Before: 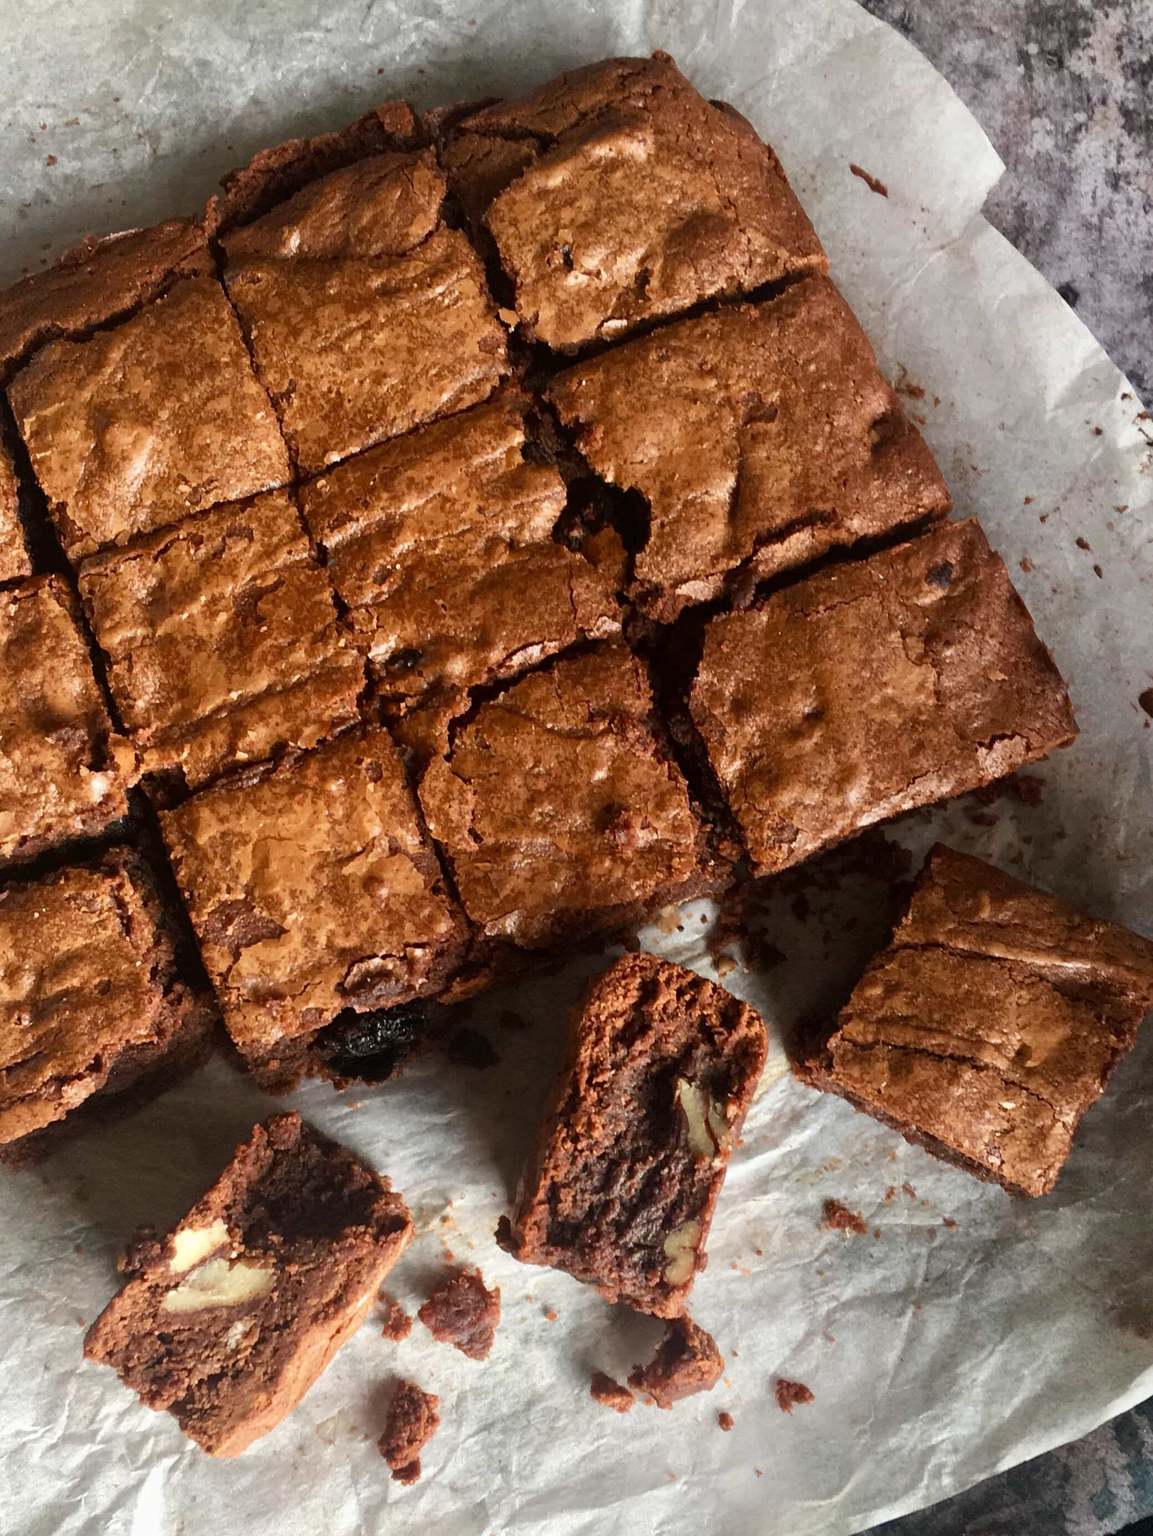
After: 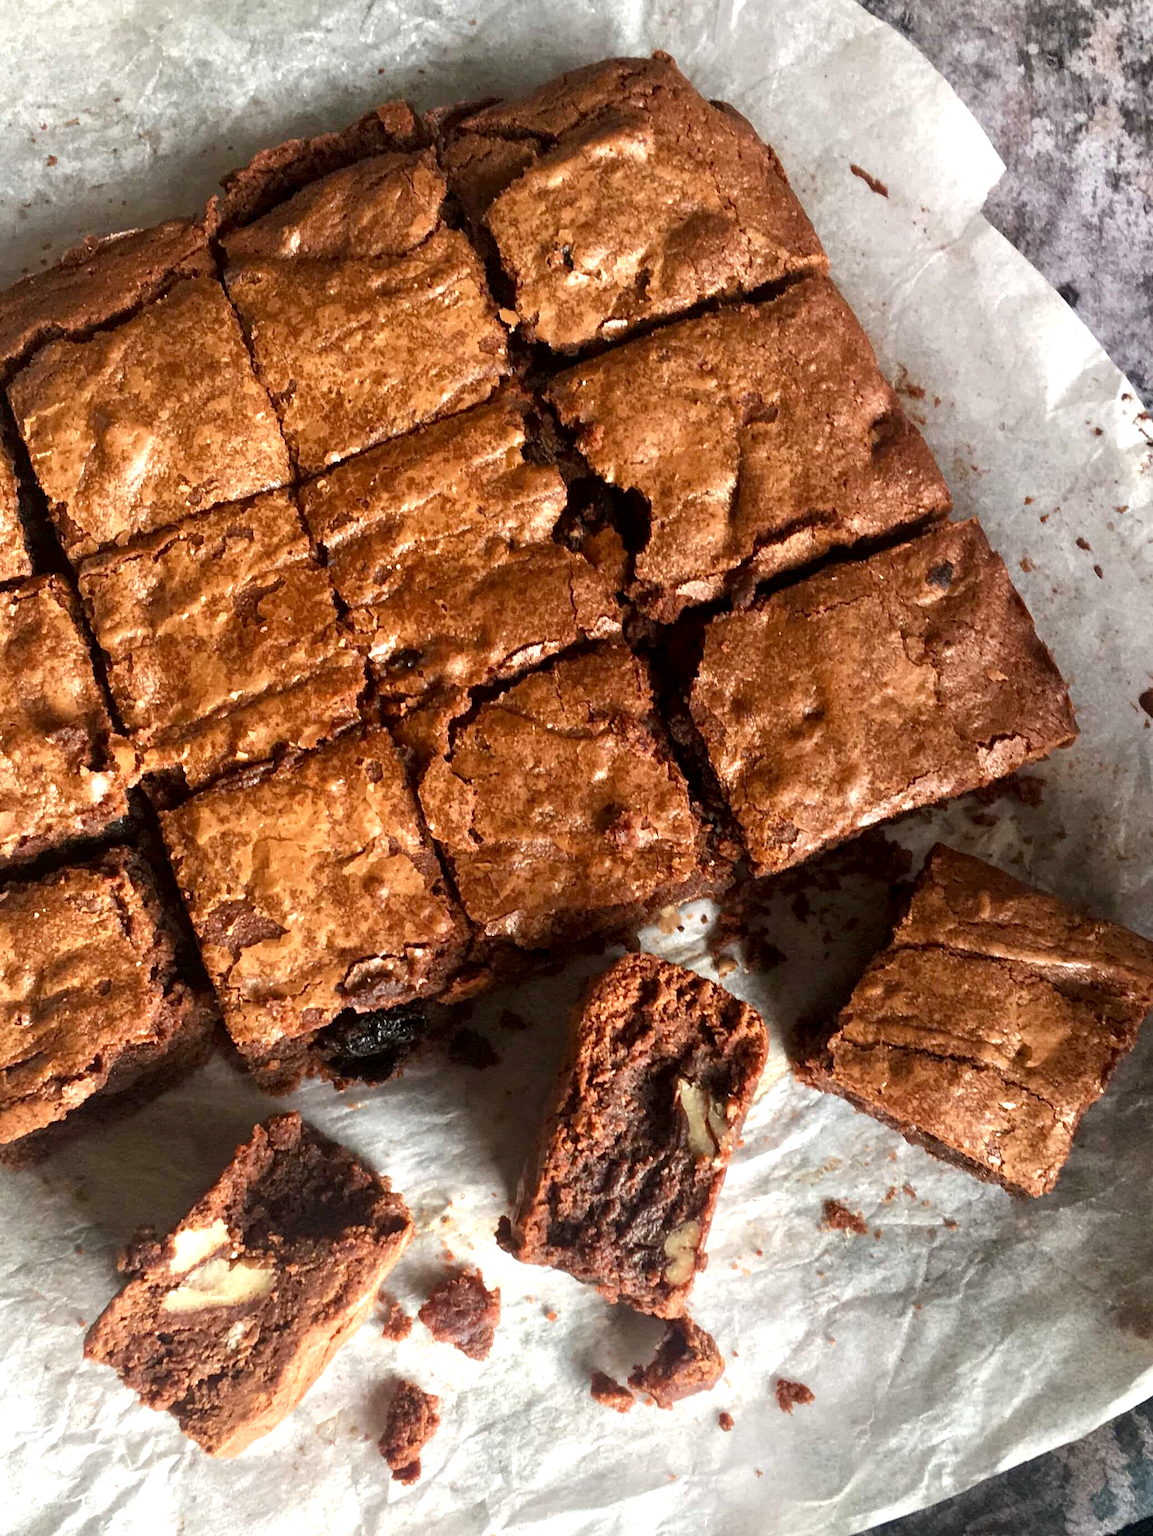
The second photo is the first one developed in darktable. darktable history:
exposure: black level correction 0.001, exposure 0.5 EV, compensate exposure bias true, compensate highlight preservation false
local contrast: highlights 100%, shadows 100%, detail 120%, midtone range 0.2
